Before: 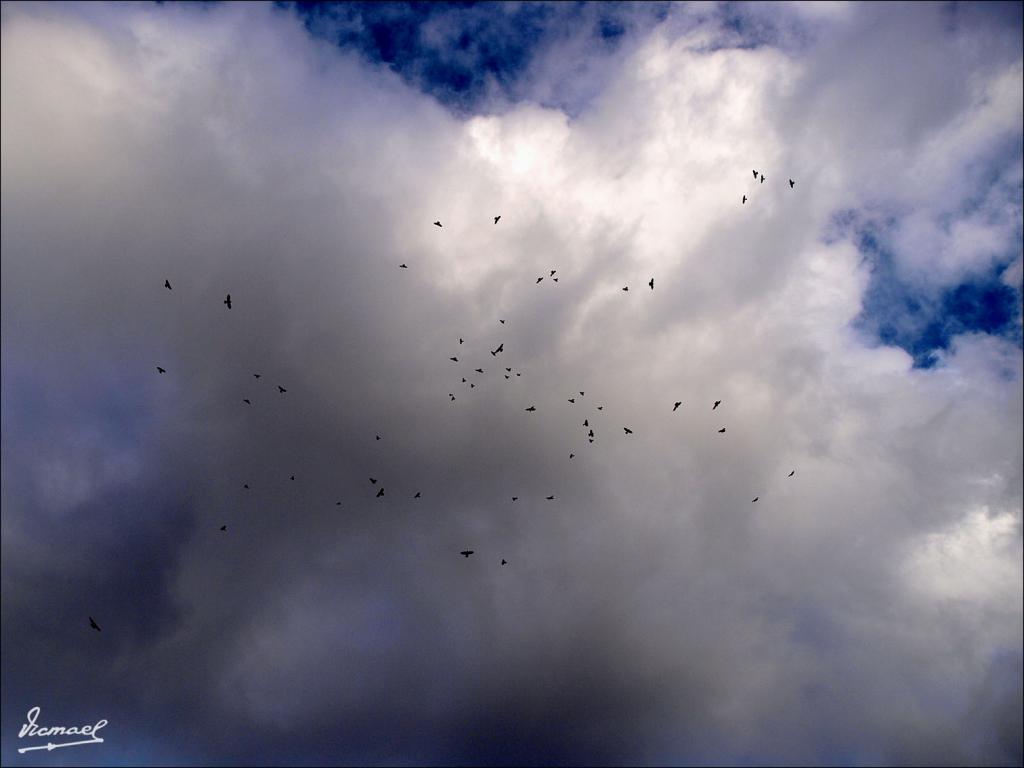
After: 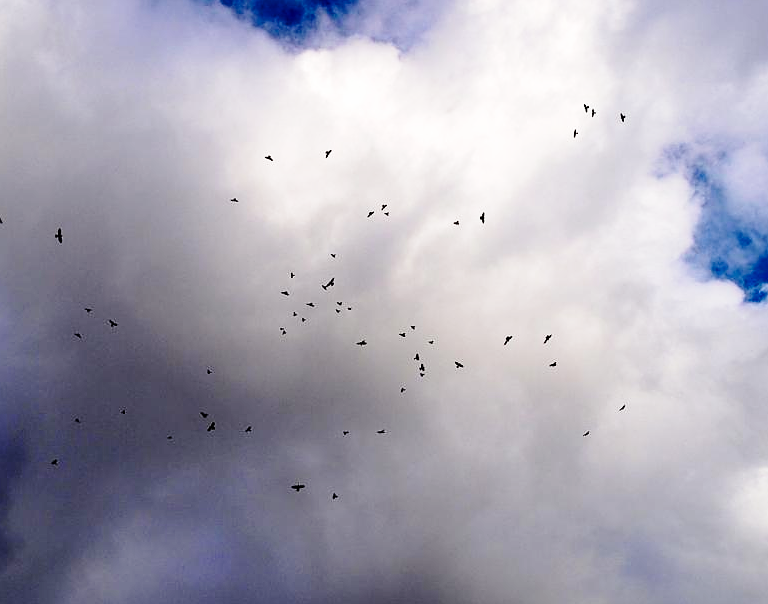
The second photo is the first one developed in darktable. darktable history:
crop: left 16.543%, top 8.655%, right 8.442%, bottom 12.638%
base curve: curves: ch0 [(0, 0) (0.028, 0.03) (0.121, 0.232) (0.46, 0.748) (0.859, 0.968) (1, 1)], preserve colors none
sharpen: radius 1.03
